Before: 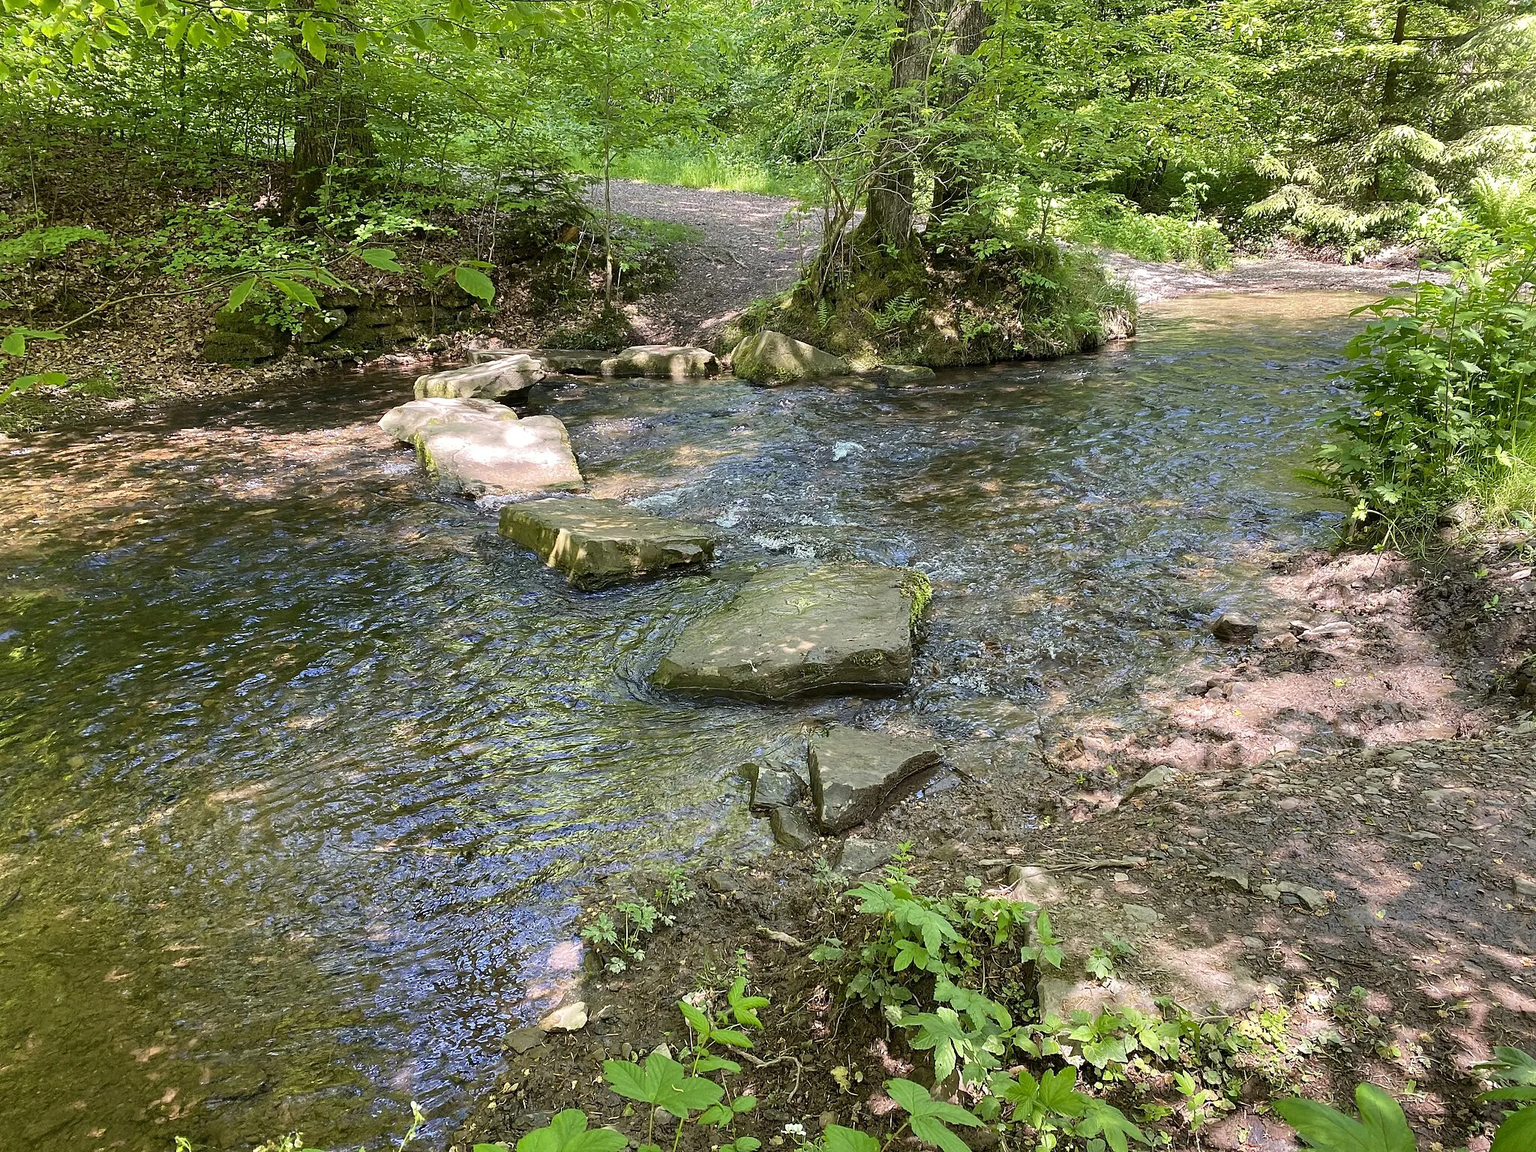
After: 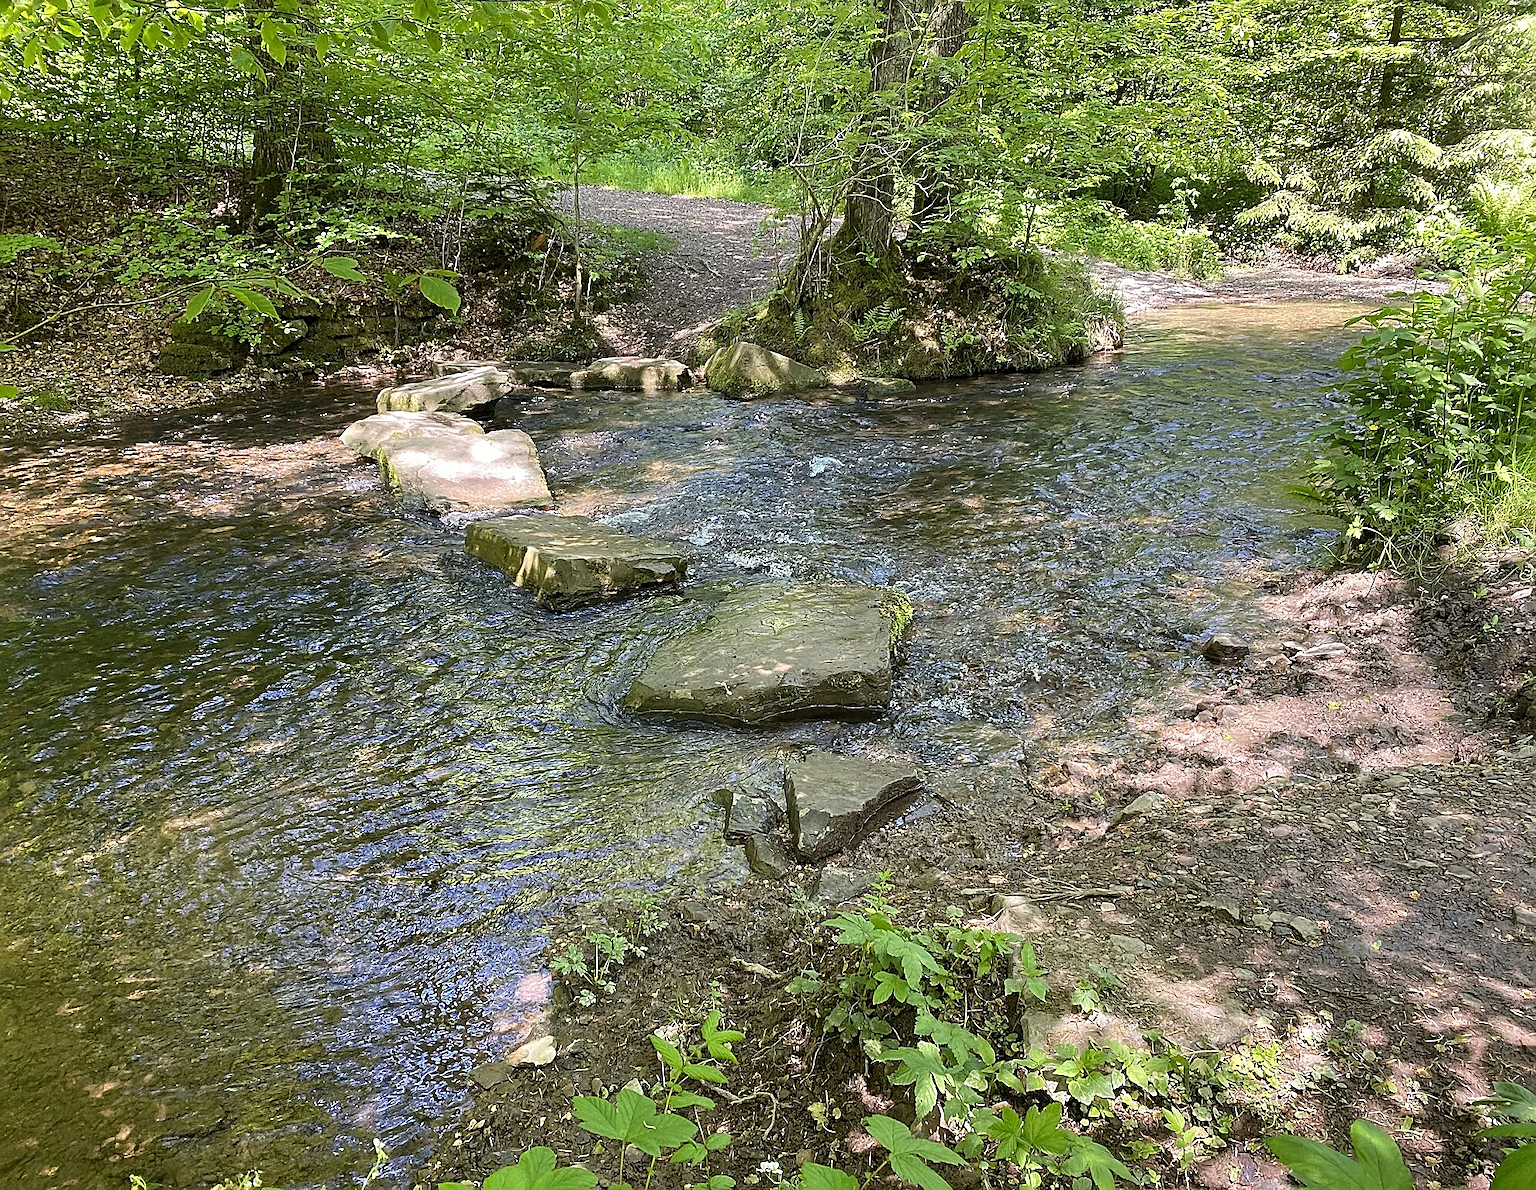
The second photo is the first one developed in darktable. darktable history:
exposure: compensate highlight preservation false
crop and rotate: left 3.238%
sharpen: on, module defaults
